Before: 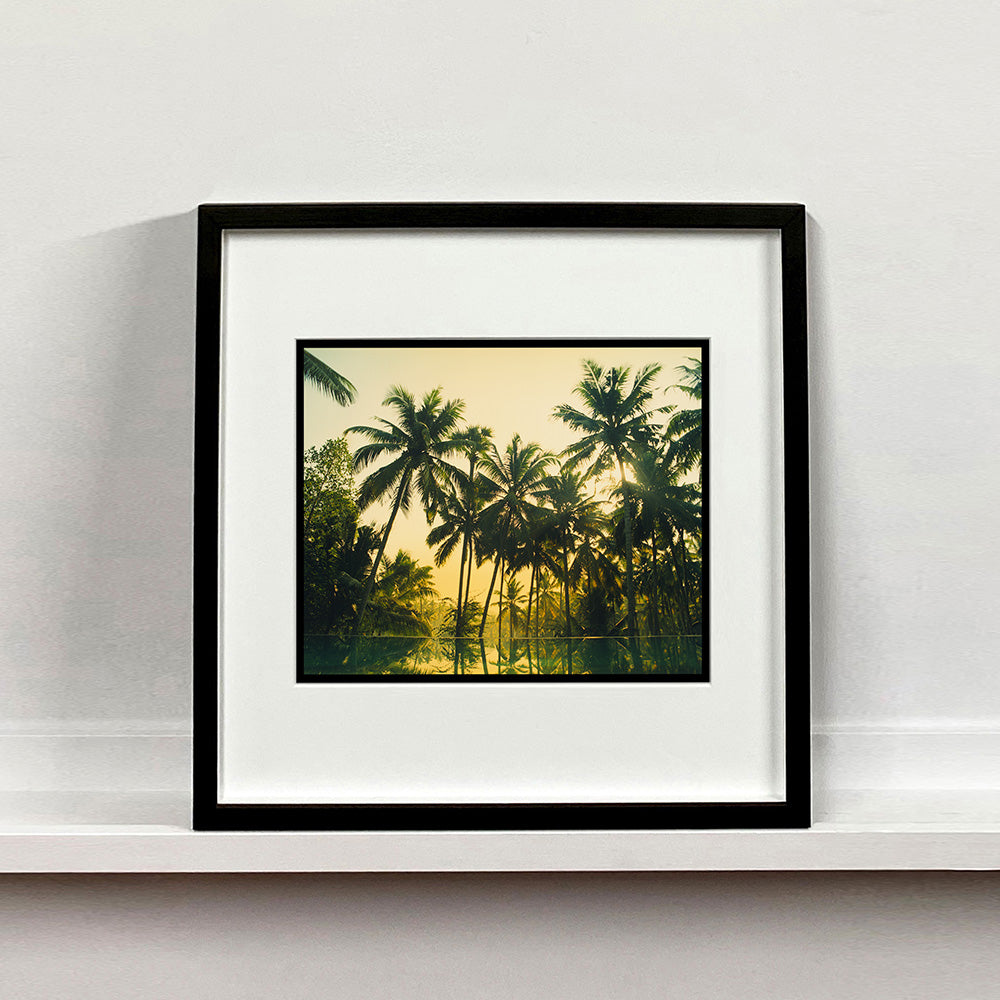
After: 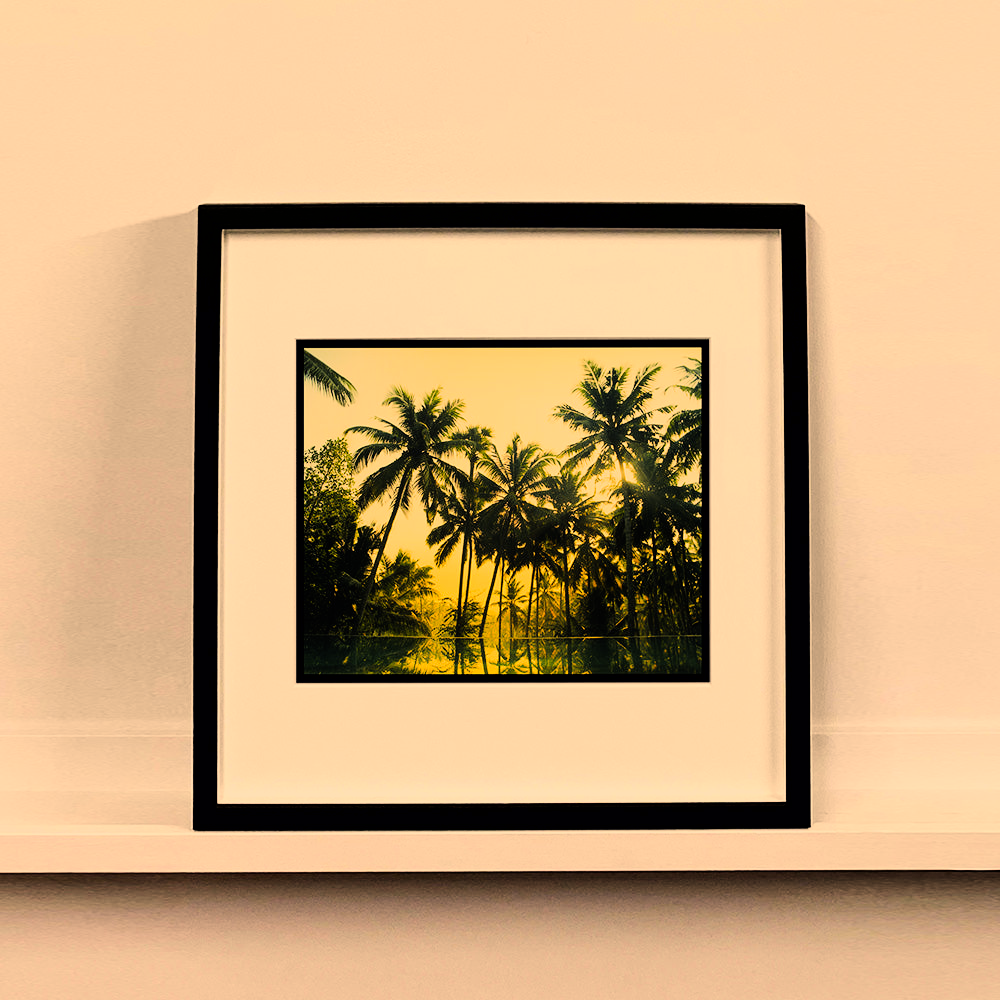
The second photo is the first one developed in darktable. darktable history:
color correction: highlights a* 14.77, highlights b* 31.03
tone equalizer: -8 EV -0.775 EV, -7 EV -0.734 EV, -6 EV -0.626 EV, -5 EV -0.417 EV, -3 EV 0.381 EV, -2 EV 0.6 EV, -1 EV 0.698 EV, +0 EV 0.78 EV, edges refinement/feathering 500, mask exposure compensation -1.57 EV, preserve details no
filmic rgb: black relative exposure -7.65 EV, white relative exposure 4.56 EV, threshold 3.03 EV, hardness 3.61, color science v6 (2022), enable highlight reconstruction true
